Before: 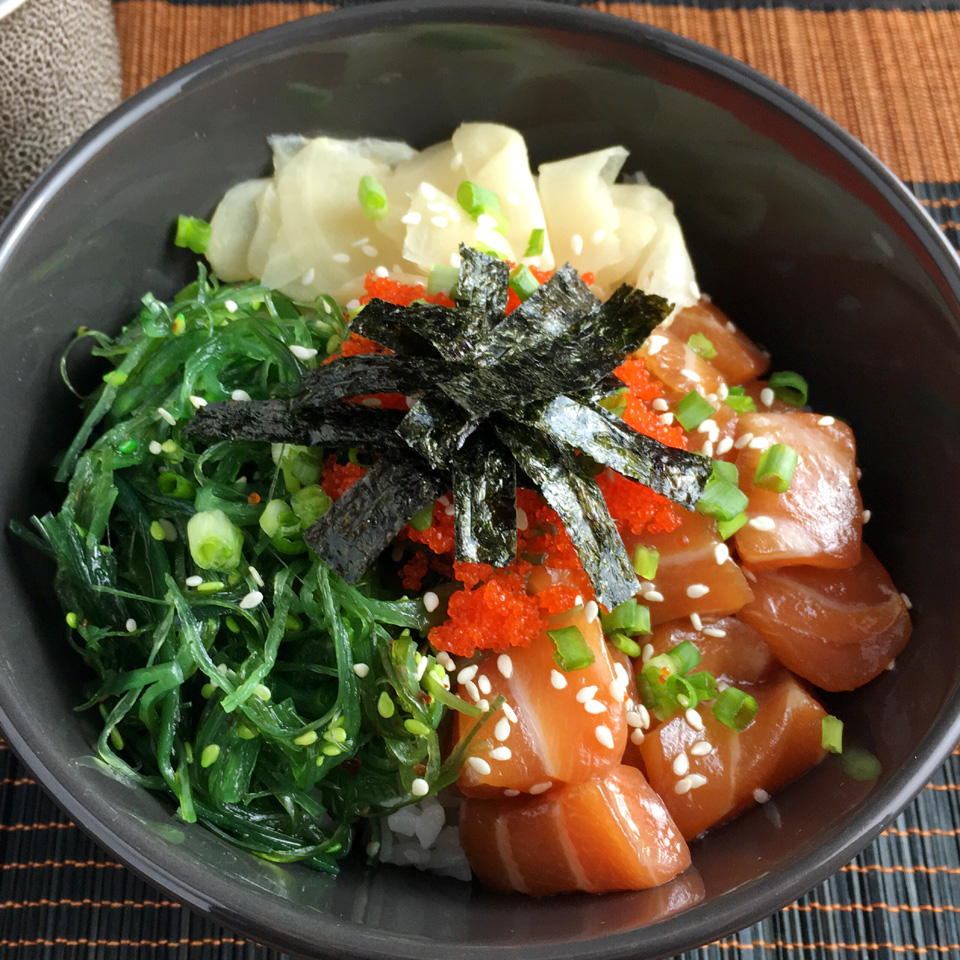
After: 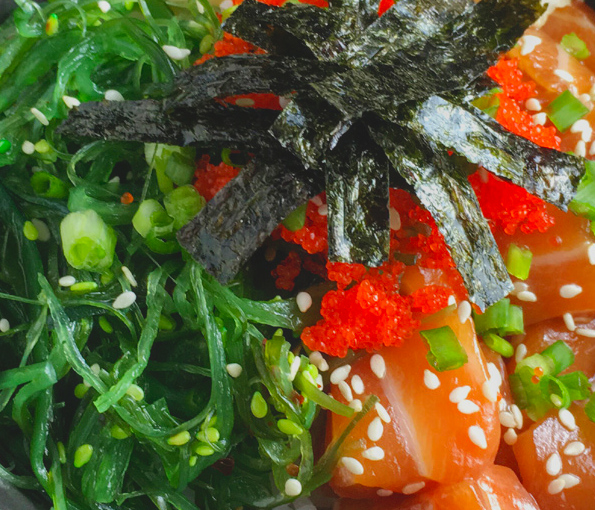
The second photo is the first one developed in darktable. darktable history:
local contrast: detail 110%
crop: left 13.312%, top 31.28%, right 24.627%, bottom 15.582%
contrast brightness saturation: contrast -0.19, saturation 0.19
